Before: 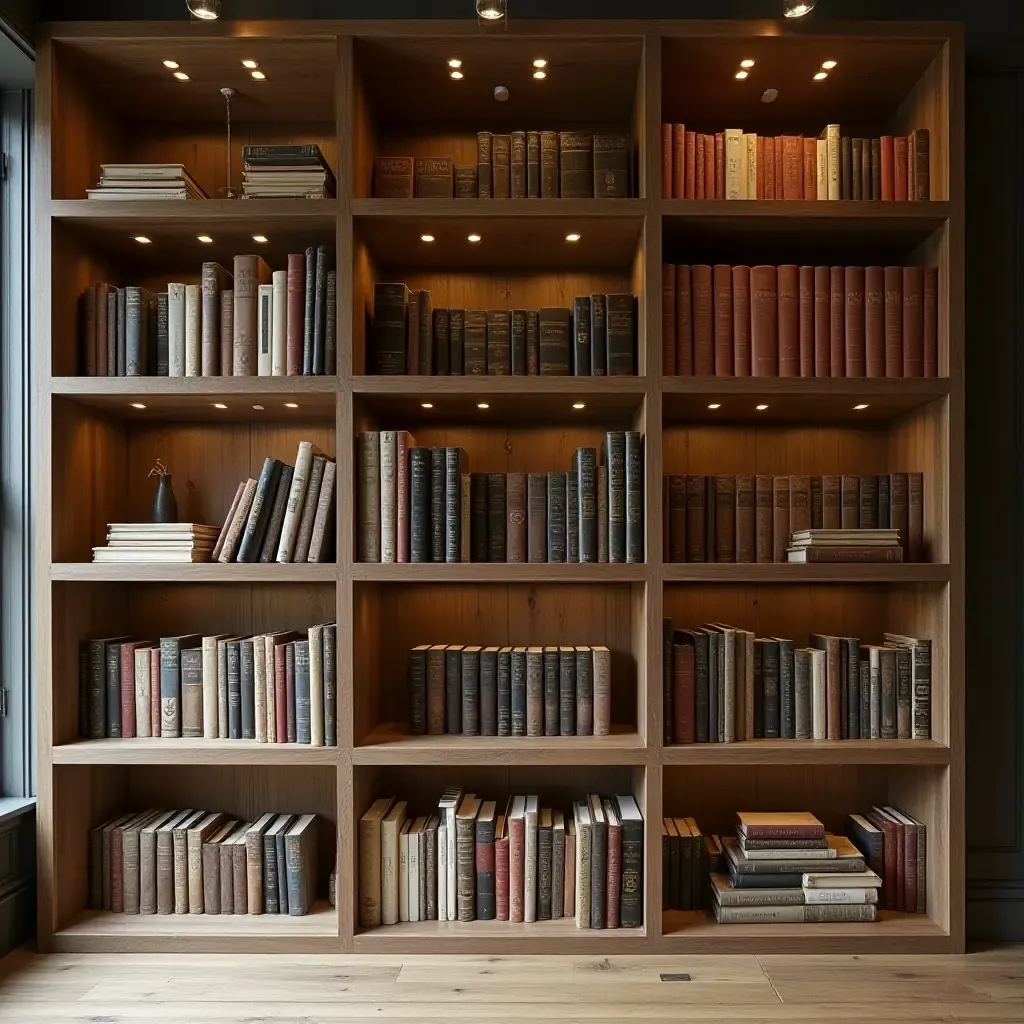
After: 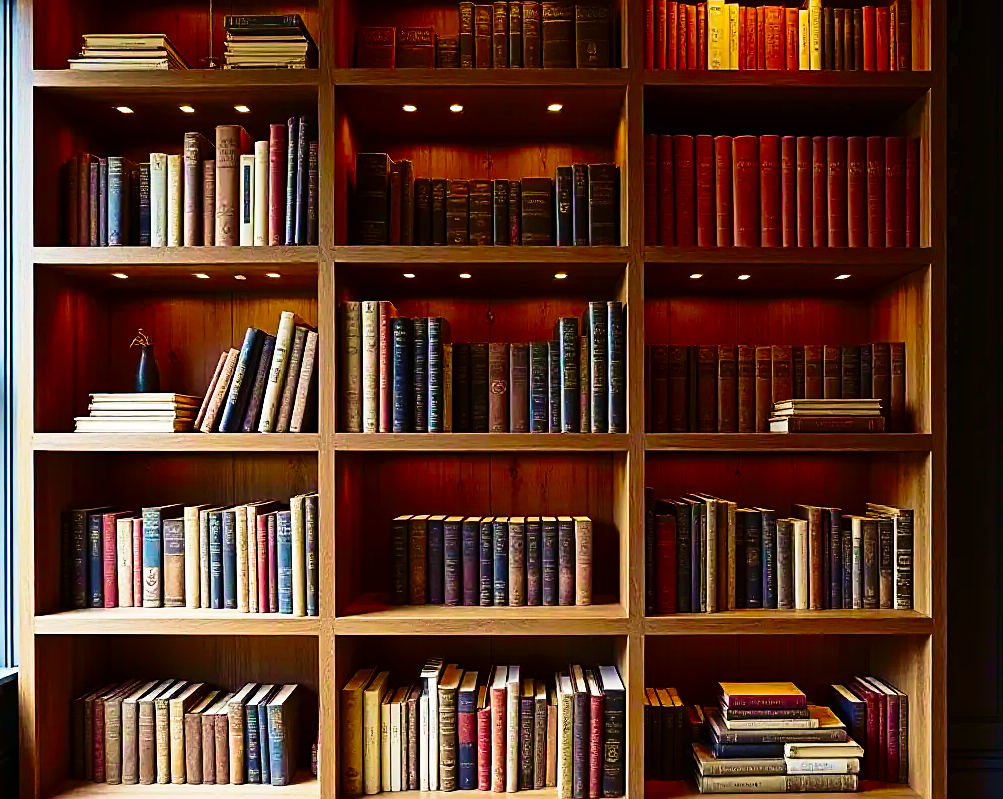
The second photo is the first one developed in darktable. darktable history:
velvia: strength 75%
sharpen: on, module defaults
color balance rgb: shadows lift › luminance -21.719%, shadows lift › chroma 6.527%, shadows lift › hue 270.64°, linear chroma grading › global chroma -0.948%, perceptual saturation grading › global saturation 29.931%, global vibrance 29.621%
exposure: black level correction -0.001, exposure 0.08 EV, compensate highlight preservation false
contrast brightness saturation: contrast 0.068, brightness -0.136, saturation 0.119
crop and rotate: left 1.844%, top 12.76%, right 0.193%, bottom 9.129%
base curve: curves: ch0 [(0, 0) (0.028, 0.03) (0.121, 0.232) (0.46, 0.748) (0.859, 0.968) (1, 1)], preserve colors none
